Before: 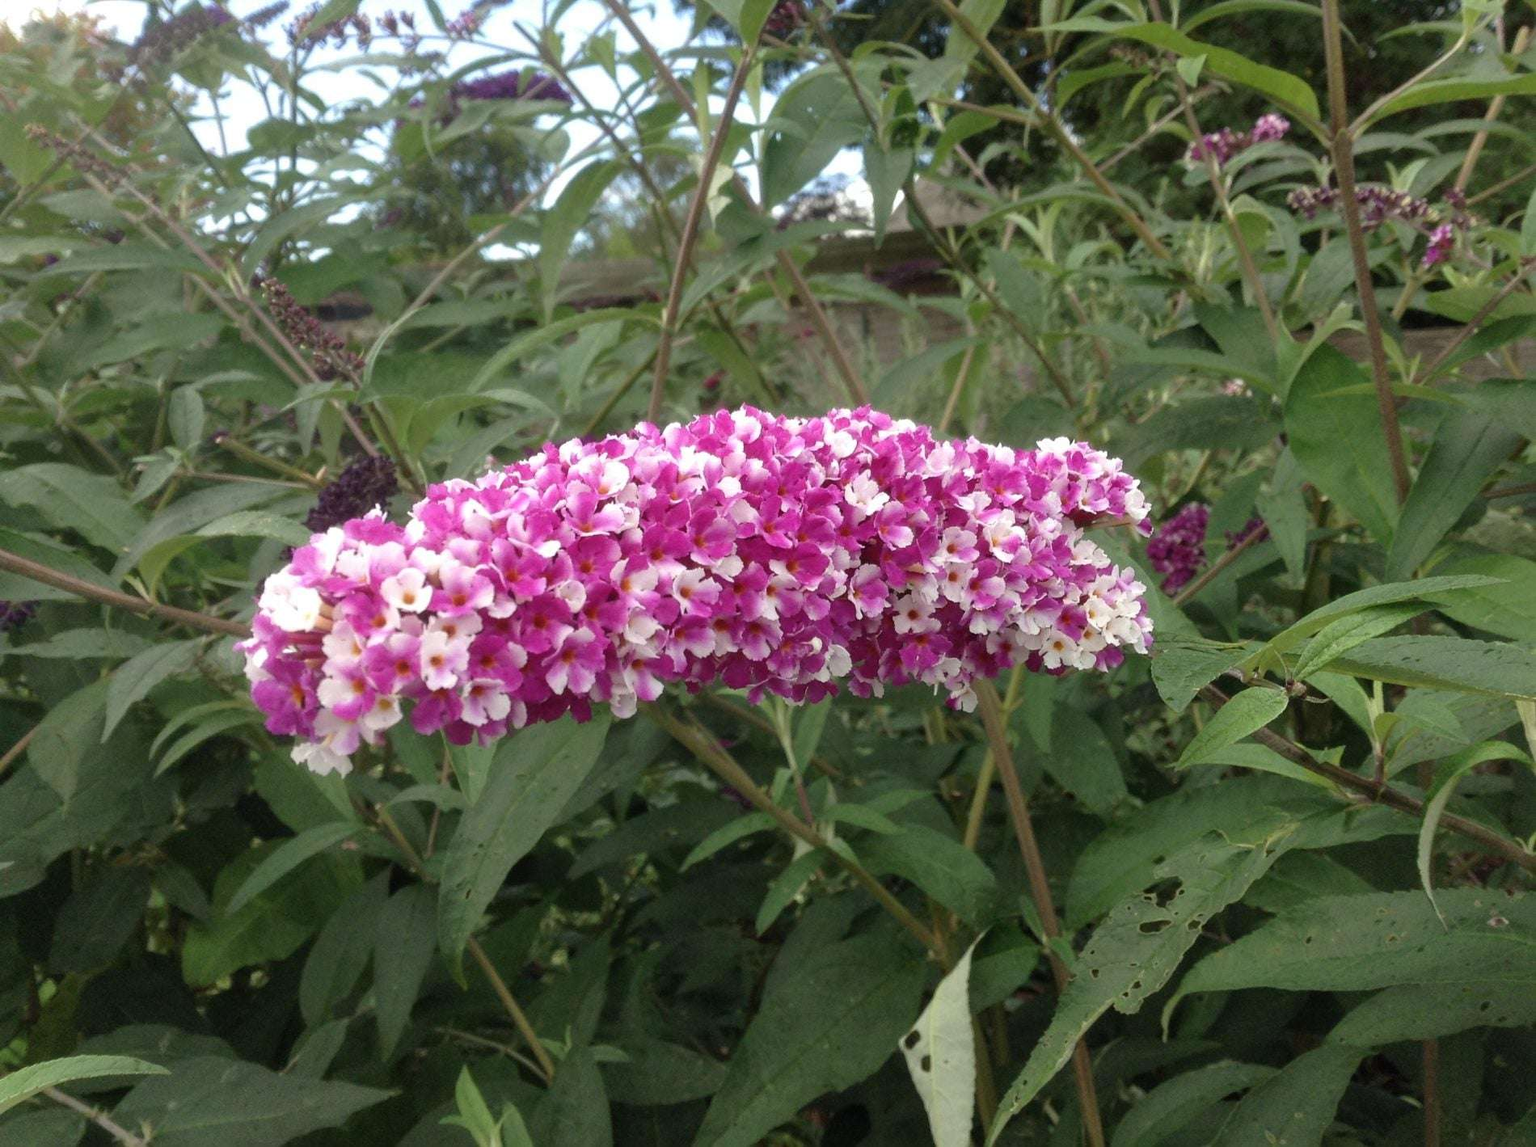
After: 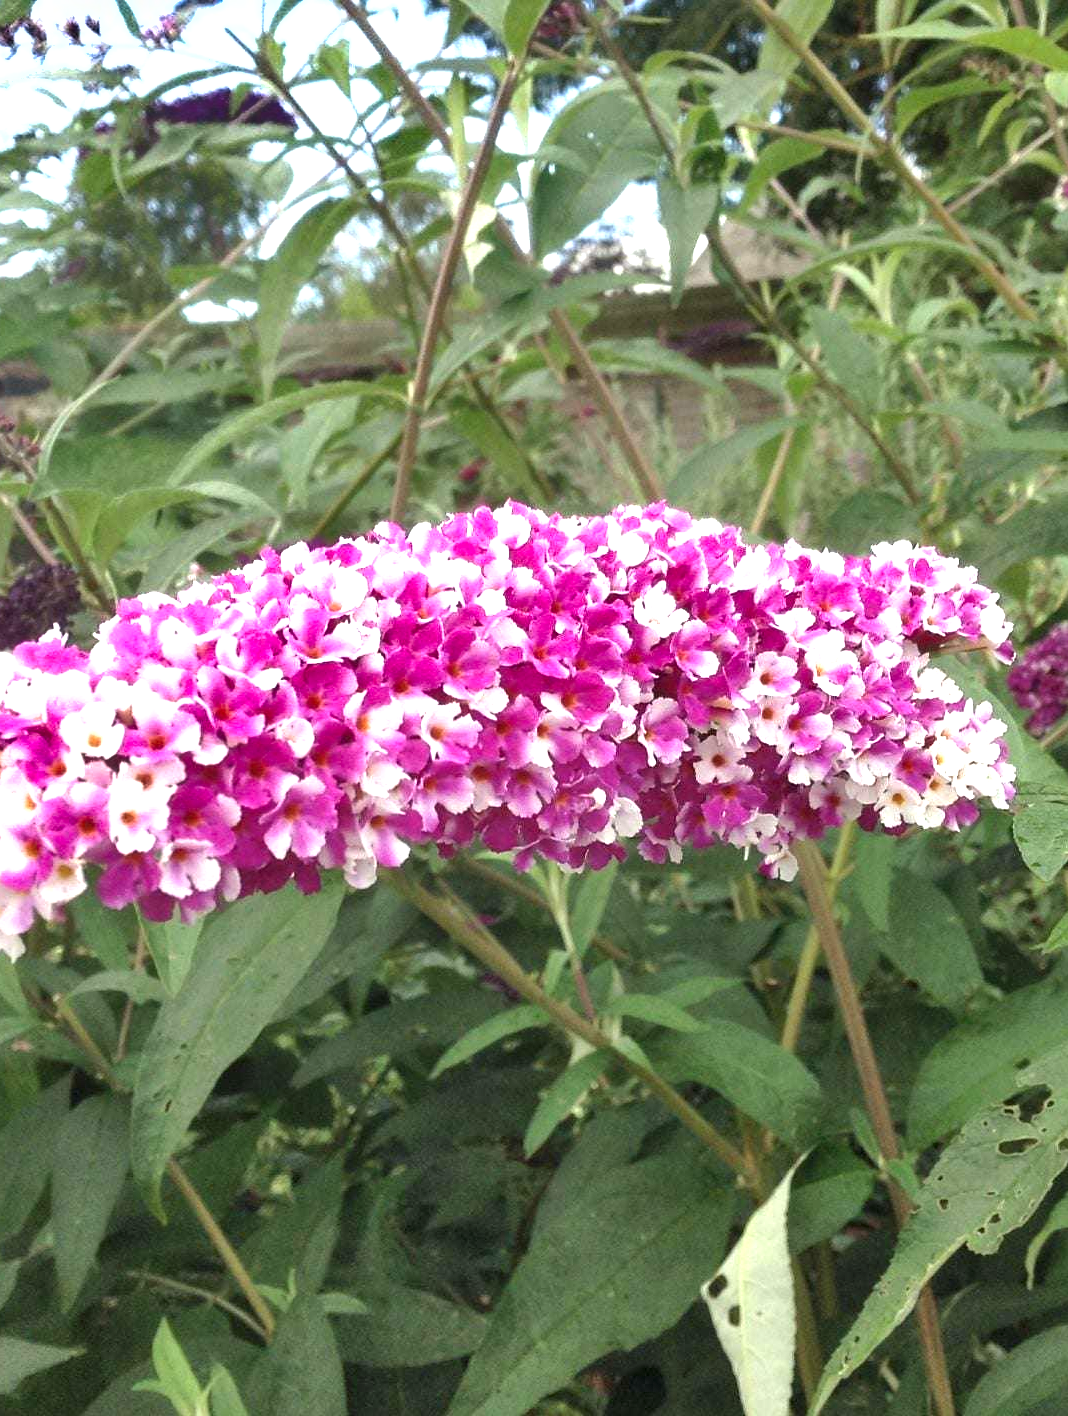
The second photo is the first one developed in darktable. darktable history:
crop: left 21.674%, right 22.086%
exposure: black level correction 0, exposure 1.1 EV, compensate exposure bias true, compensate highlight preservation false
sharpen: amount 0.2
shadows and highlights: soften with gaussian
